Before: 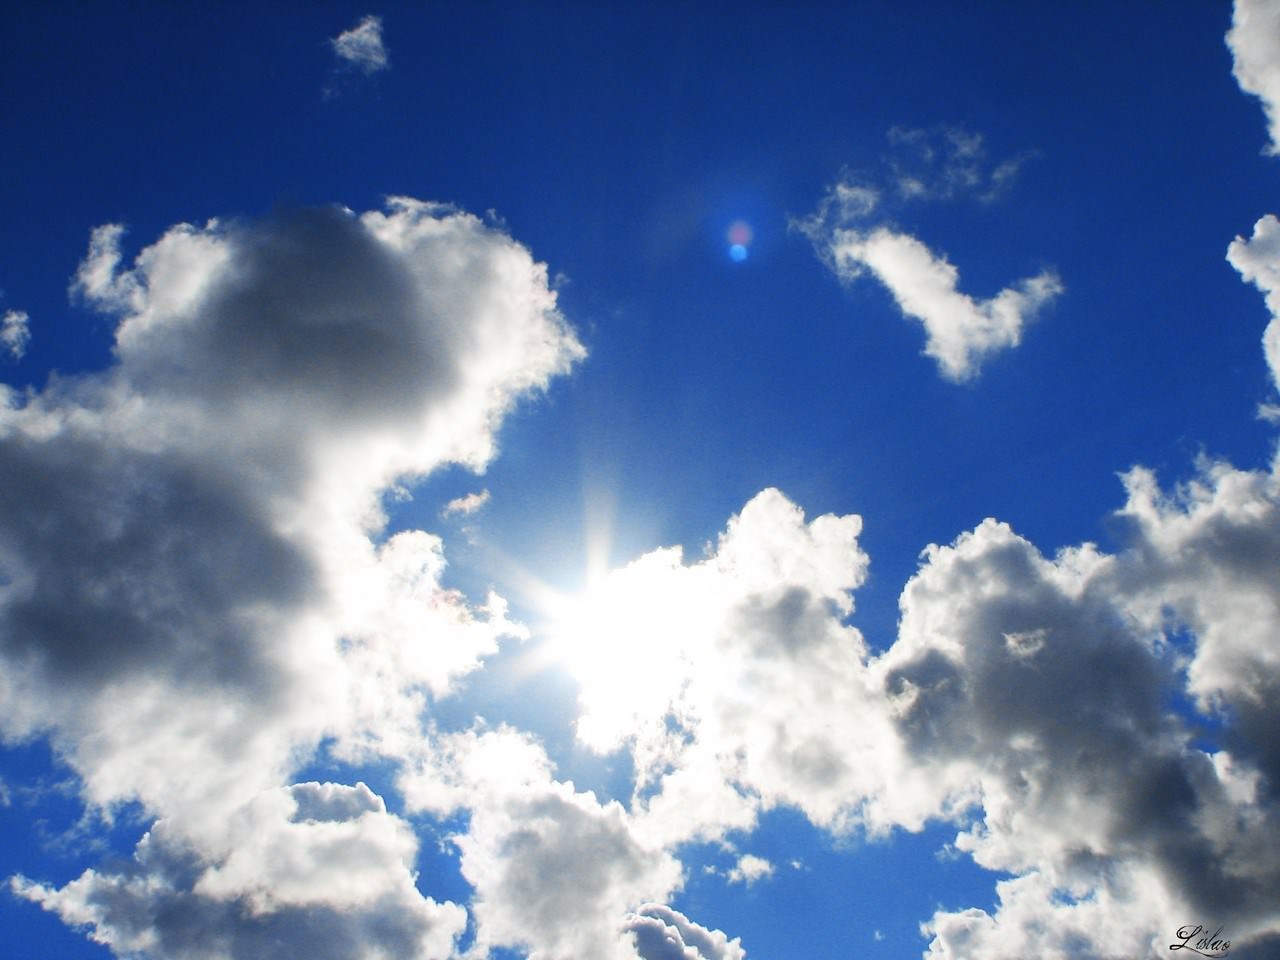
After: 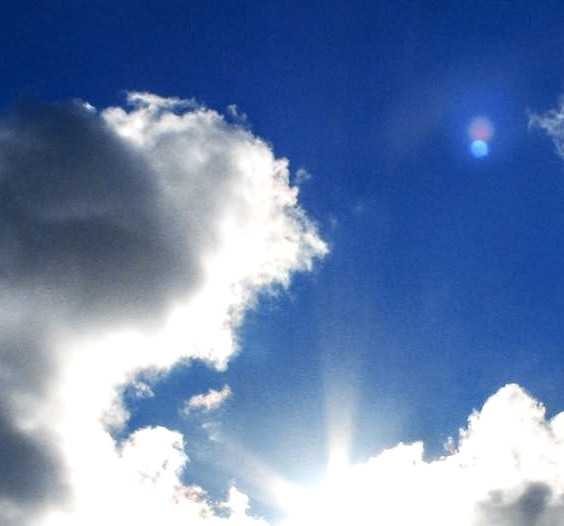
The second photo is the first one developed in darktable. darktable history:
crop: left 20.248%, top 10.86%, right 35.675%, bottom 34.321%
local contrast: detail 154%
